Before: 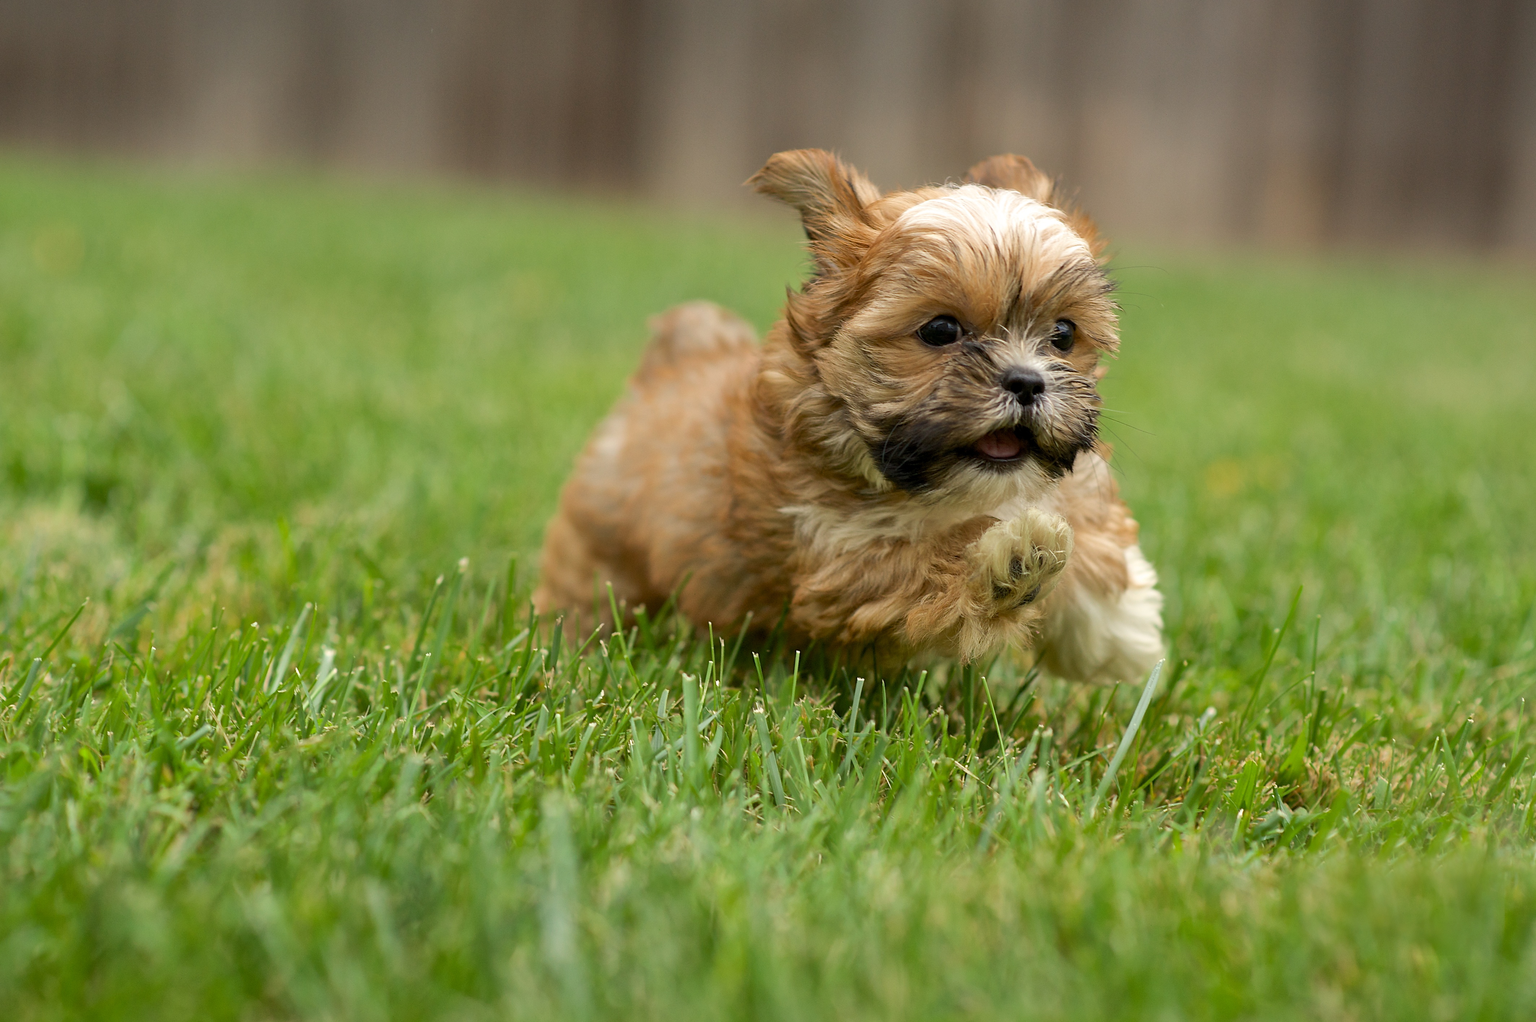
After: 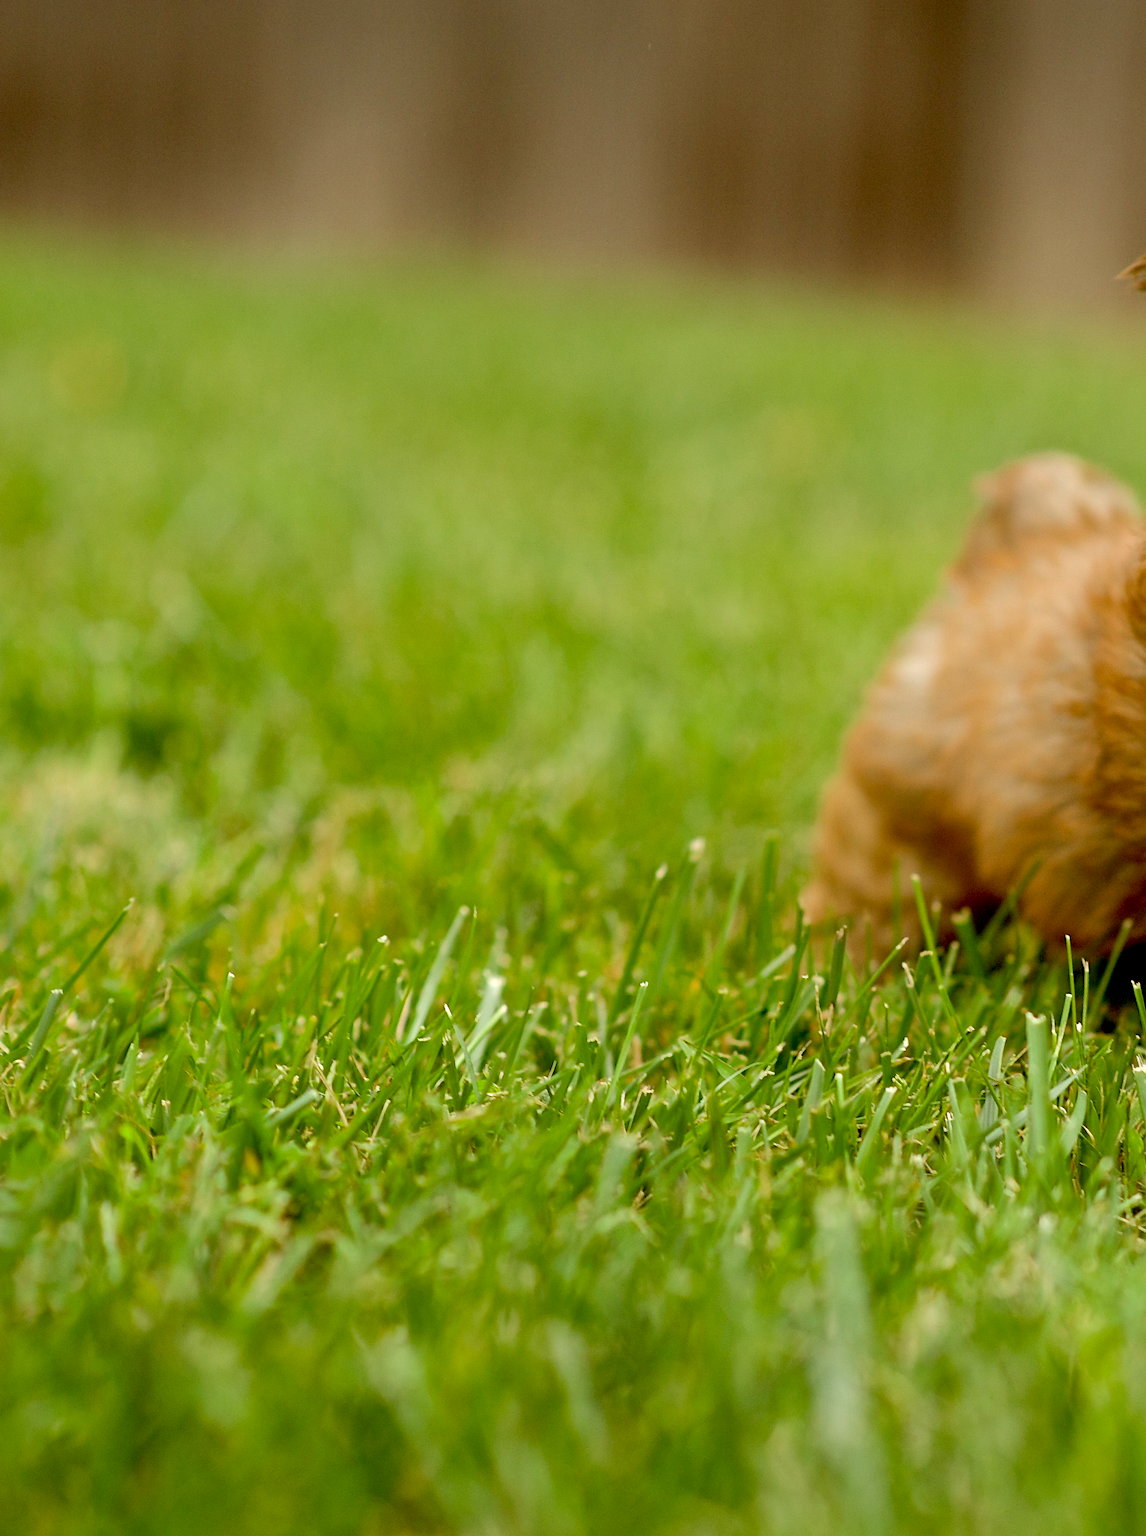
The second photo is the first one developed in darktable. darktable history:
crop and rotate: left 0.016%, right 50.295%
color correction: highlights a* -0.442, highlights b* 0.156, shadows a* 4.96, shadows b* 20.65
exposure: black level correction 0.025, exposure 0.185 EV, compensate highlight preservation false
